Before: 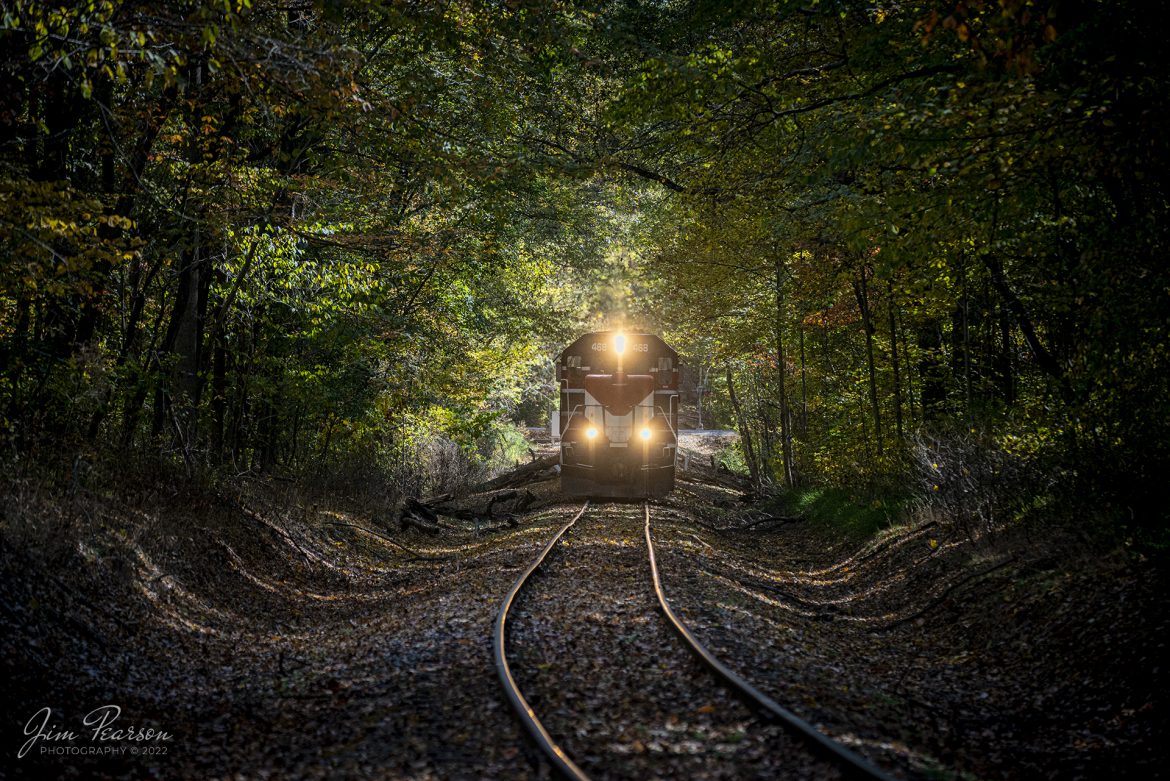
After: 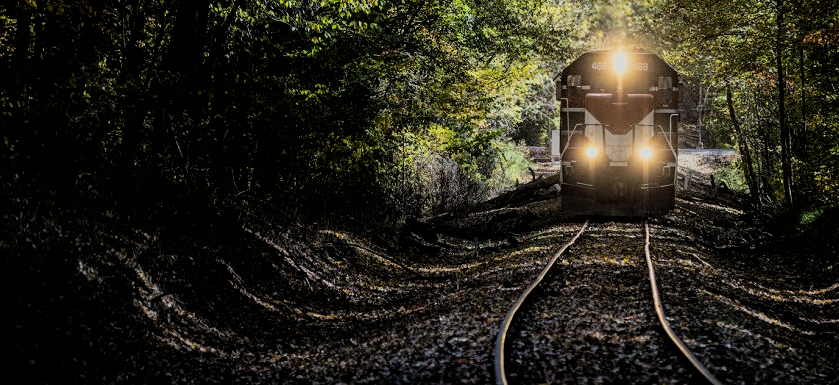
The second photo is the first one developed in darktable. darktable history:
crop: top 35.99%, right 28.283%, bottom 14.693%
filmic rgb: black relative exposure -5.01 EV, white relative exposure 3.97 EV, threshold 5.98 EV, hardness 2.89, contrast 1.297, highlights saturation mix -30.98%, enable highlight reconstruction true
